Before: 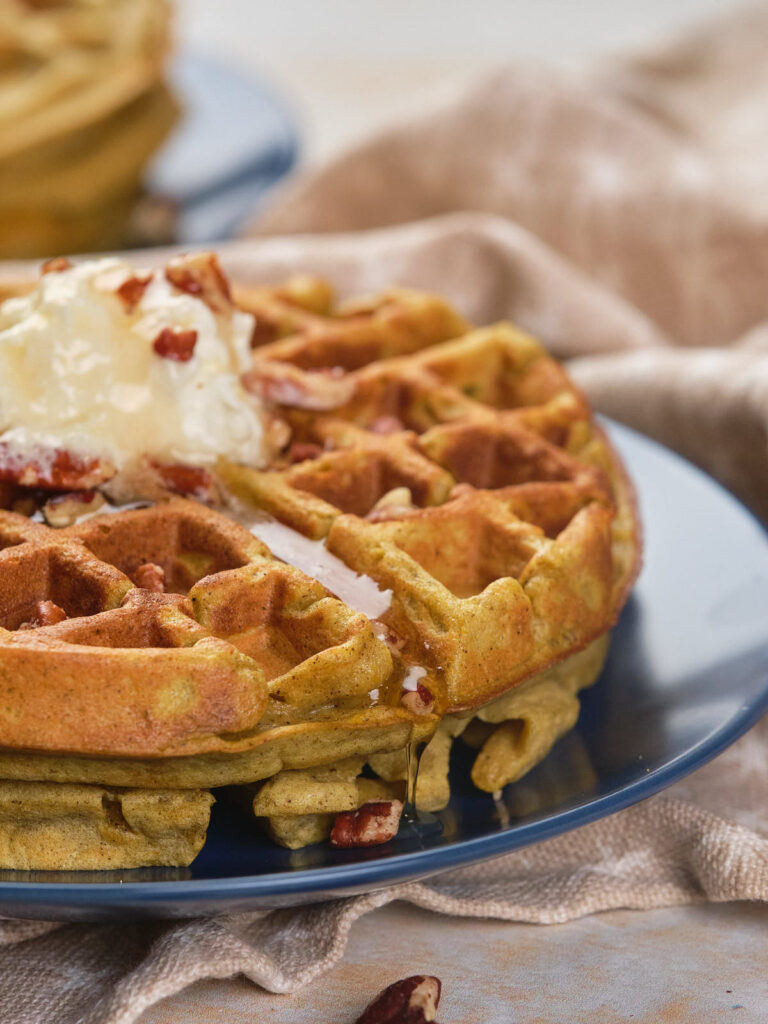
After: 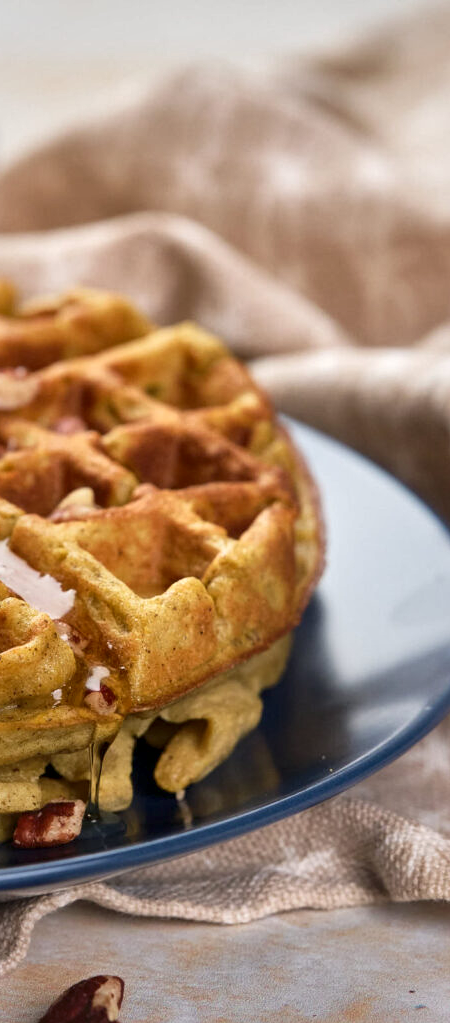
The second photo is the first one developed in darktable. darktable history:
crop: left 41.402%
local contrast: mode bilateral grid, contrast 25, coarseness 60, detail 151%, midtone range 0.2
